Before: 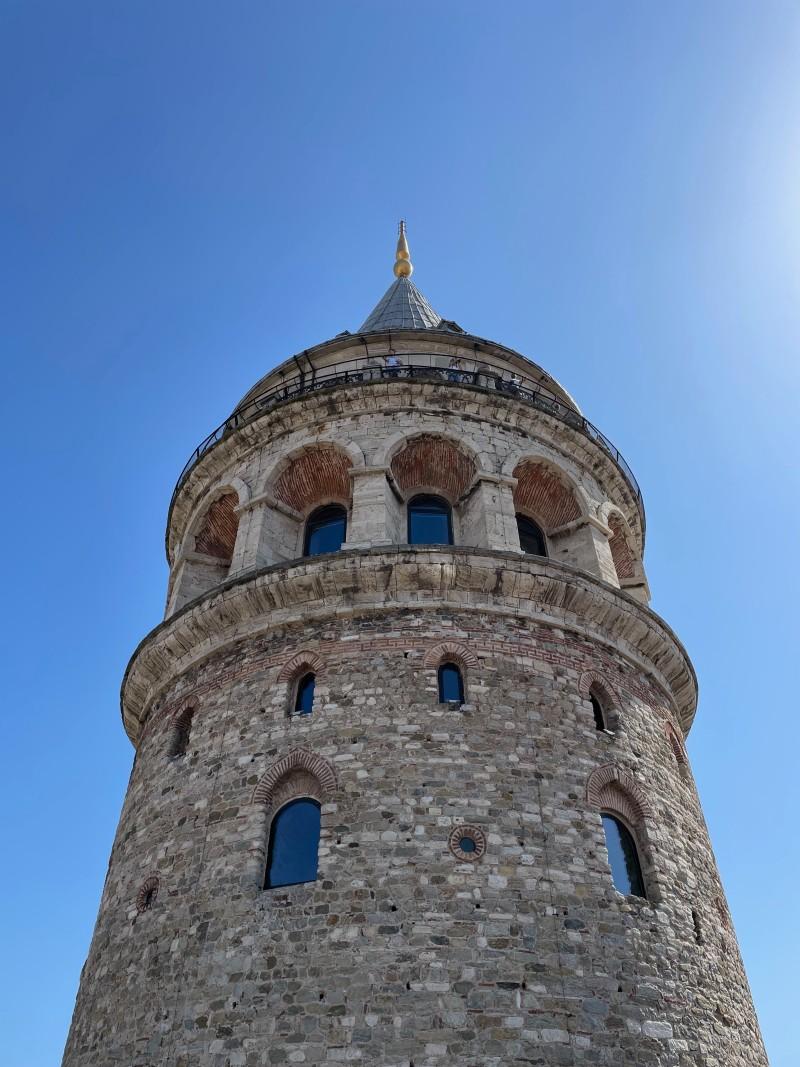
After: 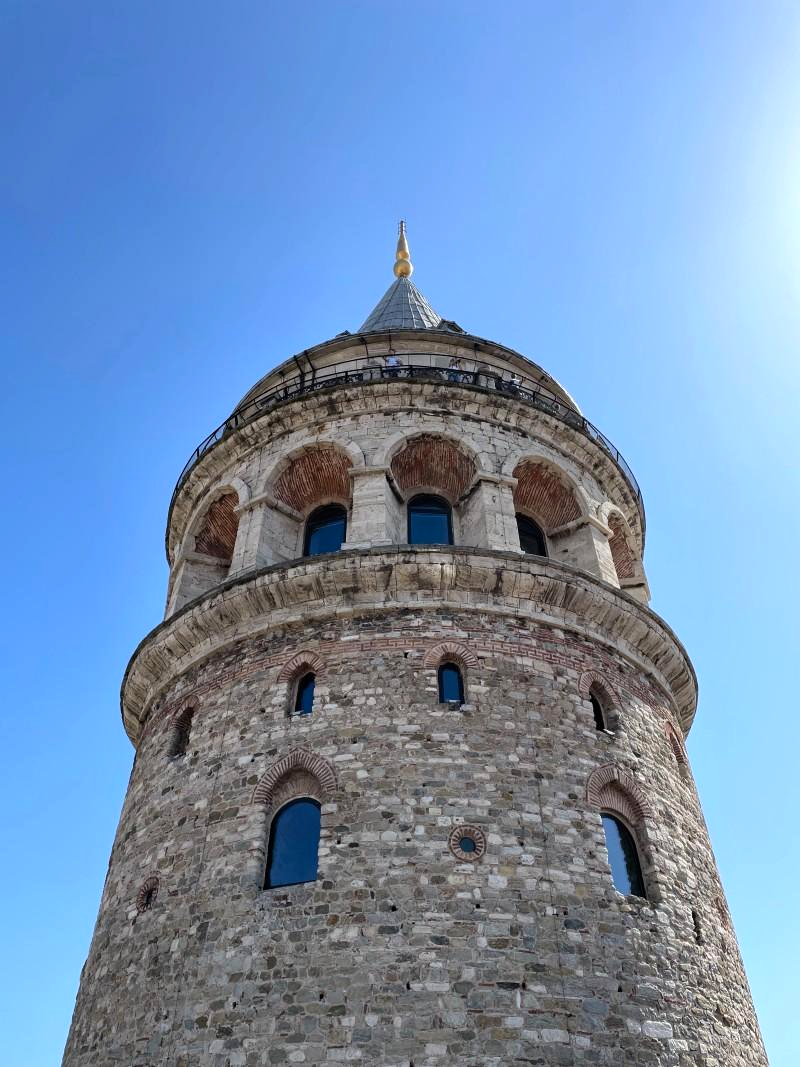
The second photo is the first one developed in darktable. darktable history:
contrast brightness saturation: contrast 0.081, saturation 0.024
tone equalizer: -8 EV -0.452 EV, -7 EV -0.411 EV, -6 EV -0.35 EV, -5 EV -0.212 EV, -3 EV 0.208 EV, -2 EV 0.362 EV, -1 EV 0.397 EV, +0 EV 0.43 EV
